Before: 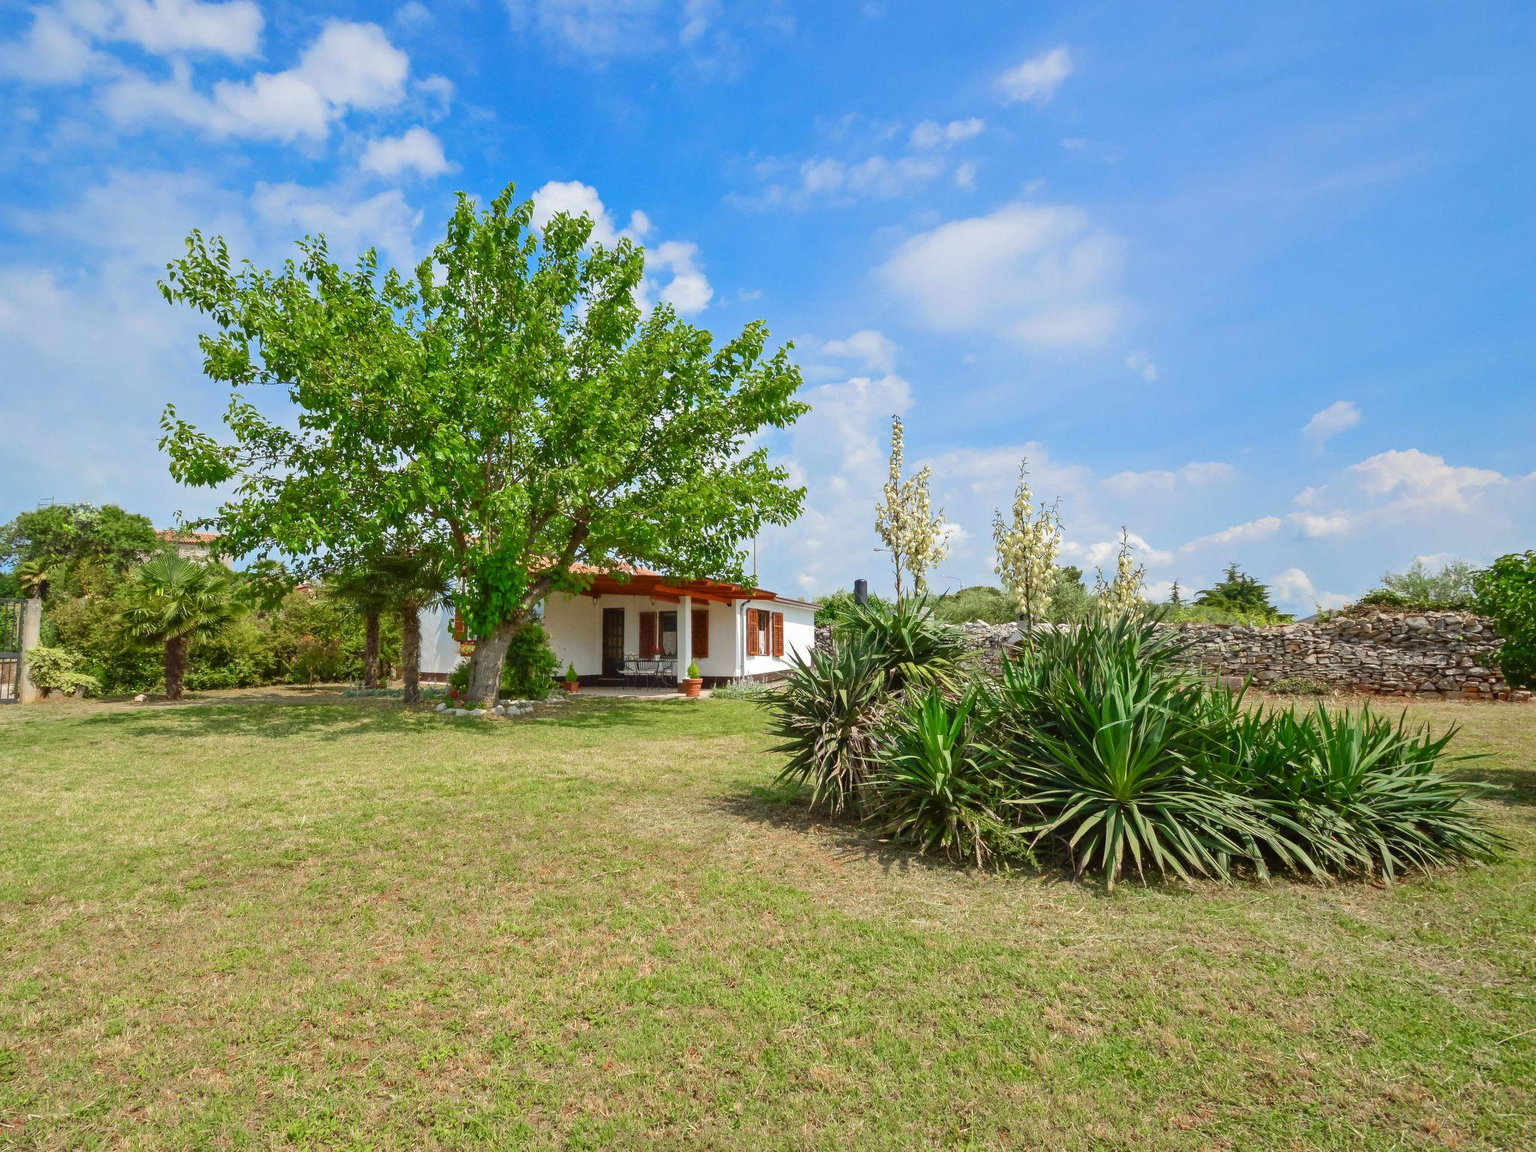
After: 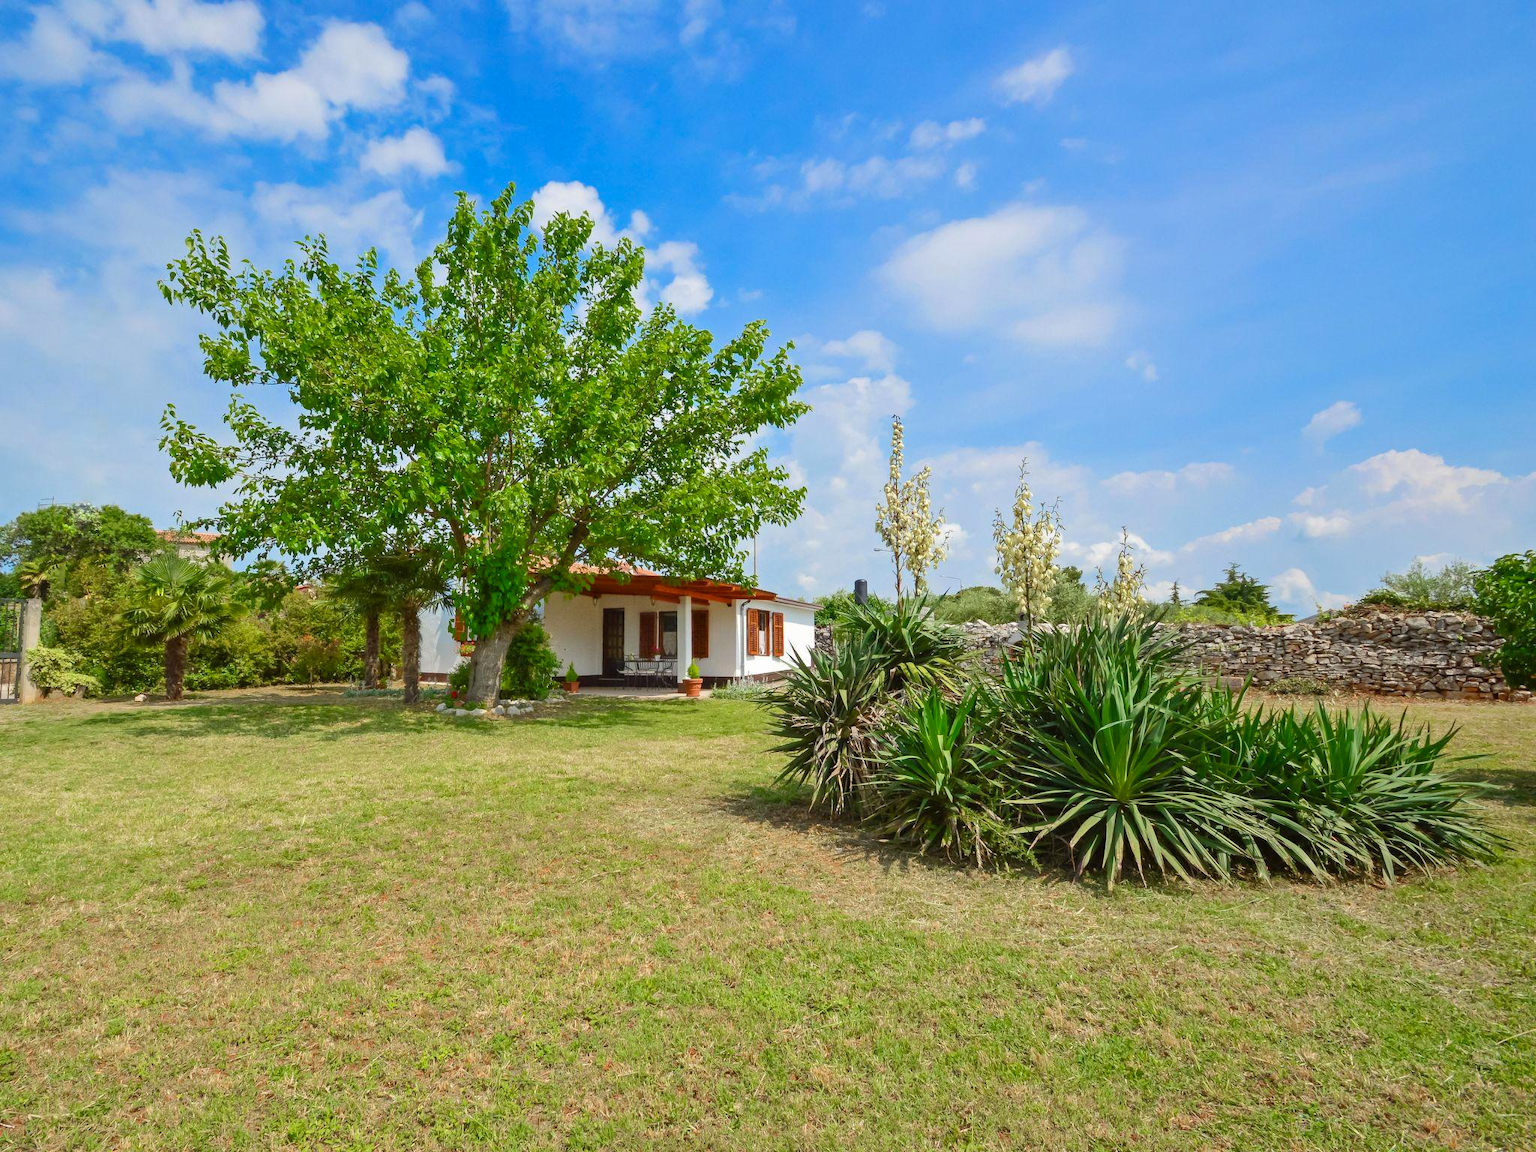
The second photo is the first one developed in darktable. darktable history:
color balance rgb: perceptual saturation grading › global saturation 9.831%
